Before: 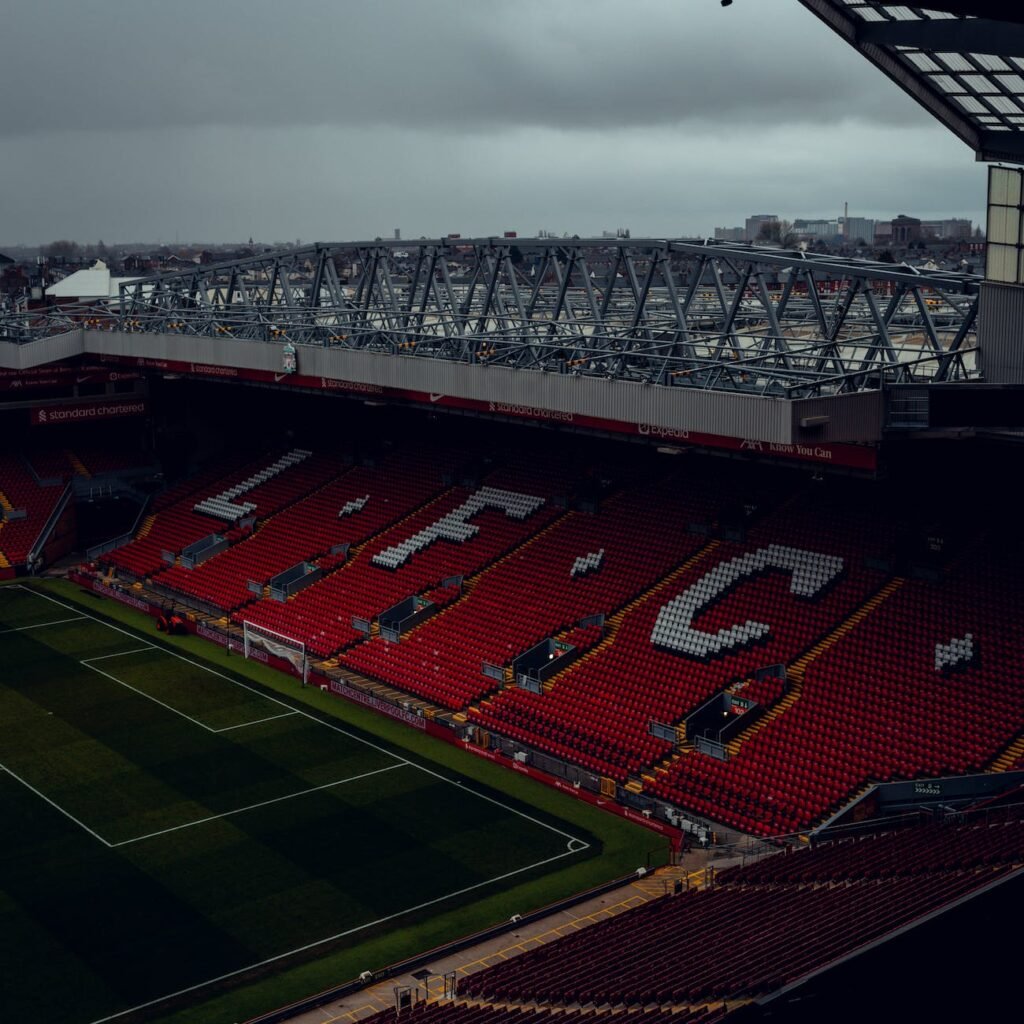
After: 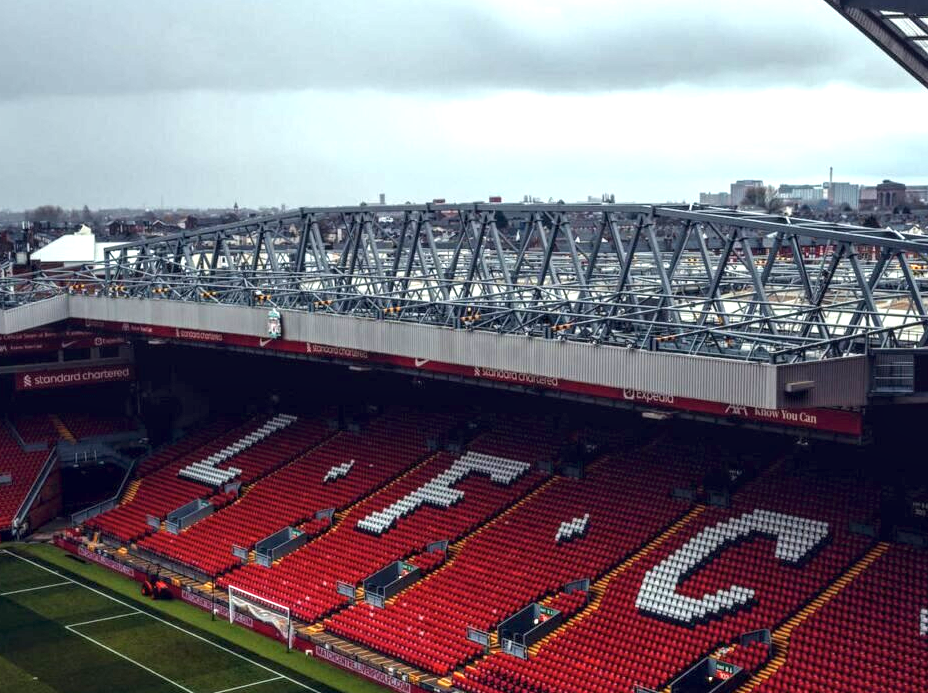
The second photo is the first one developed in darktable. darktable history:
local contrast: on, module defaults
crop: left 1.509%, top 3.452%, right 7.696%, bottom 28.452%
exposure: black level correction 0, exposure 1.7 EV, compensate exposure bias true, compensate highlight preservation false
